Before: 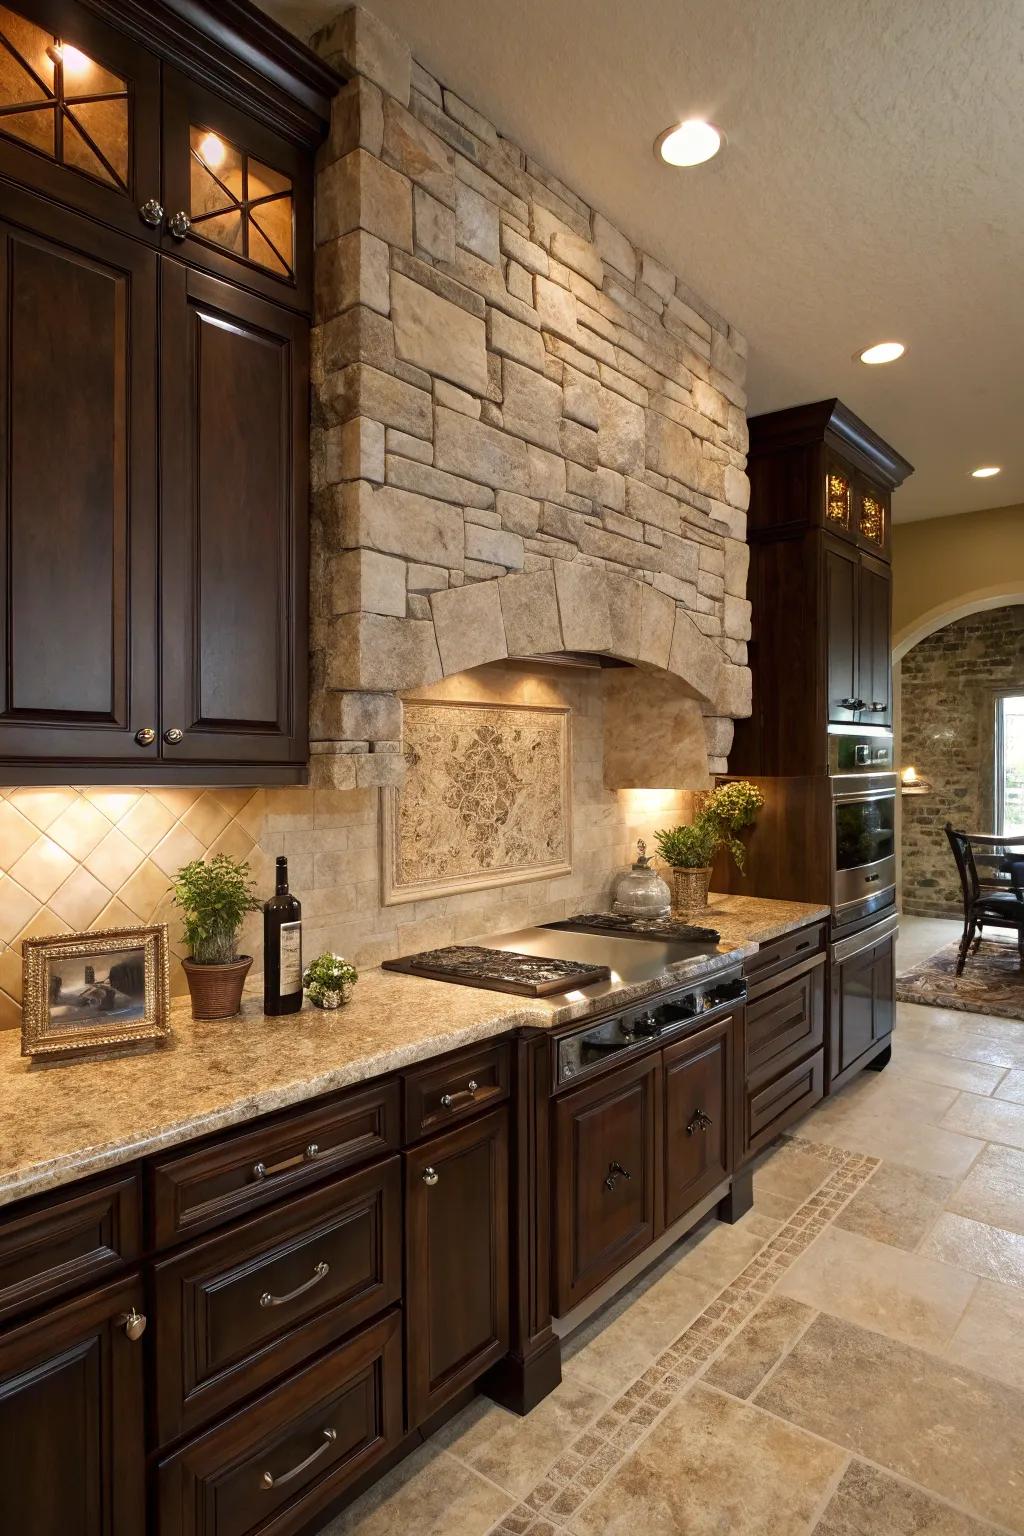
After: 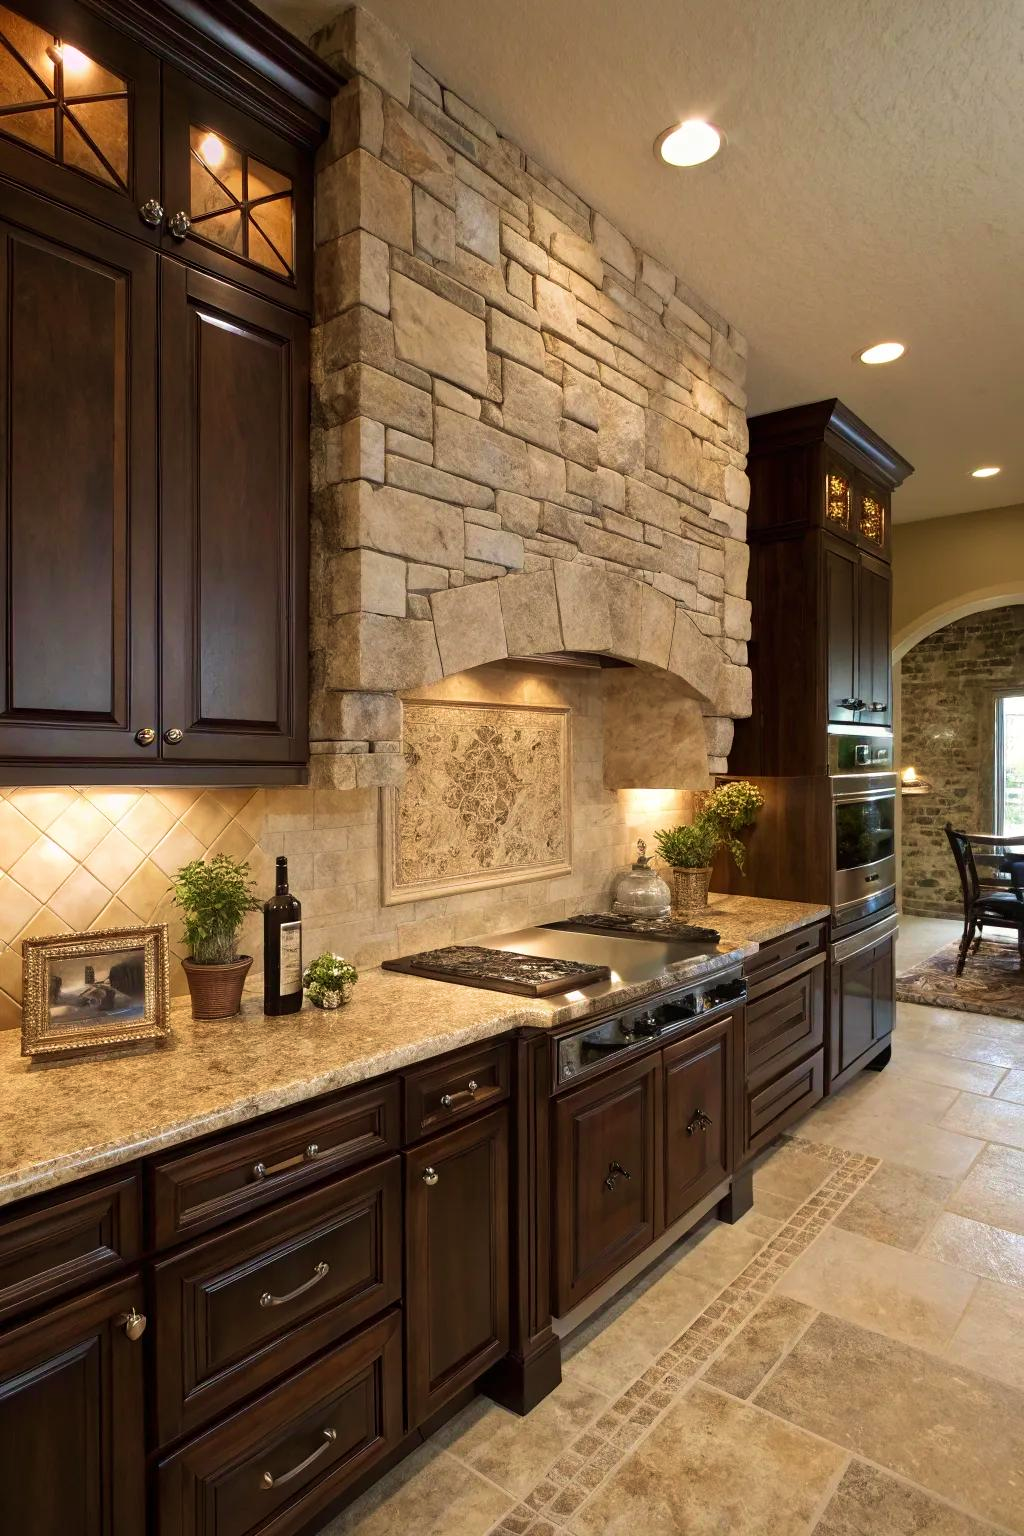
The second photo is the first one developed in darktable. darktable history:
velvia: strength 30.18%
